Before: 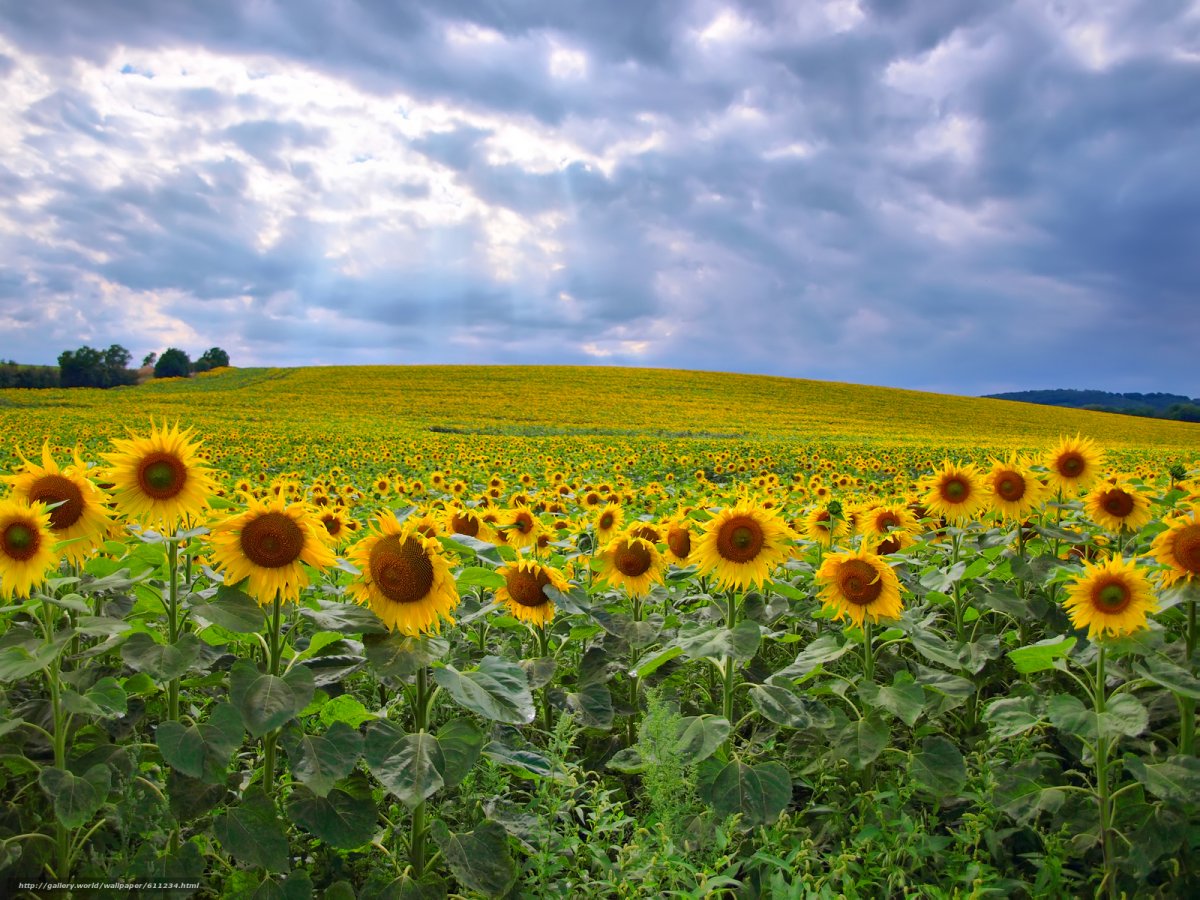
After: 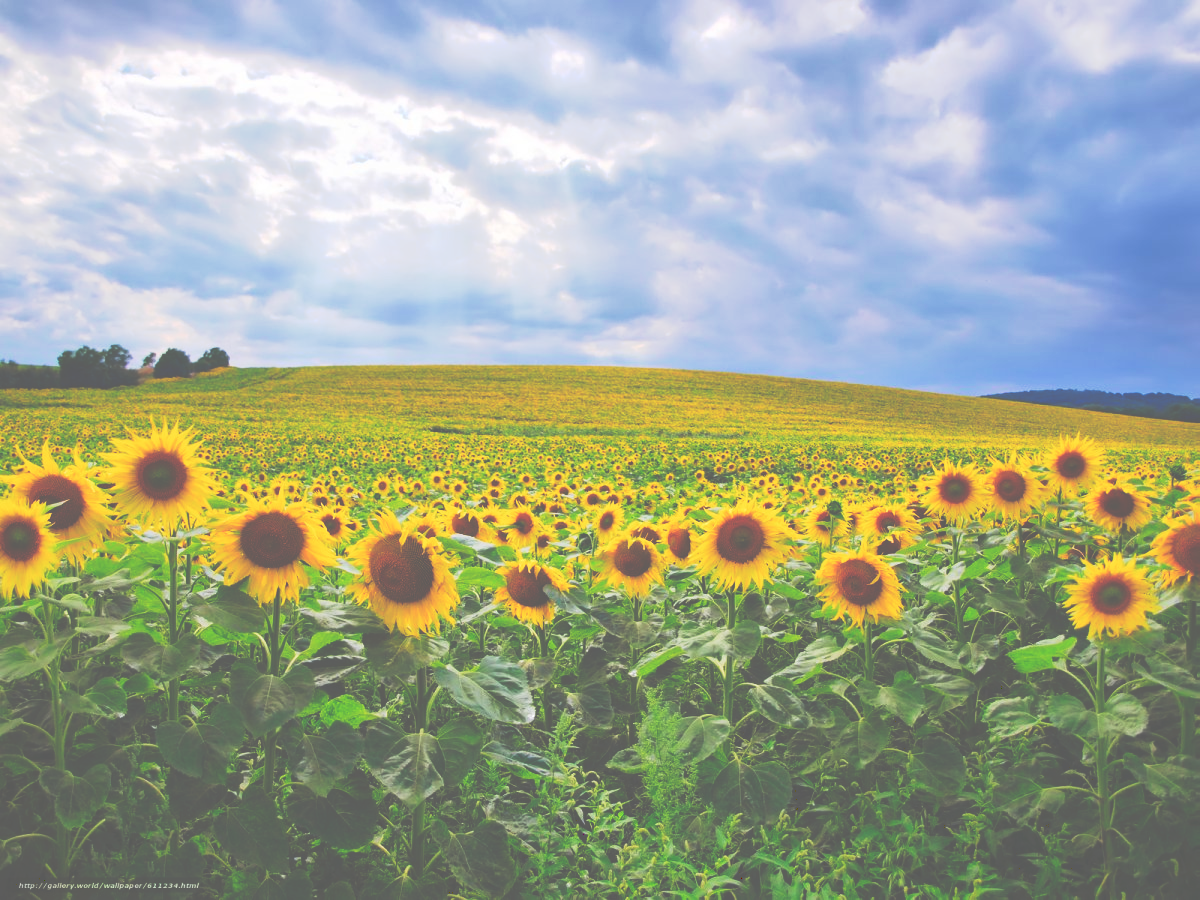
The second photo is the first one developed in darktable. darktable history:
tone curve: curves: ch0 [(0, 0) (0.003, 0.345) (0.011, 0.345) (0.025, 0.345) (0.044, 0.349) (0.069, 0.353) (0.1, 0.356) (0.136, 0.359) (0.177, 0.366) (0.224, 0.378) (0.277, 0.398) (0.335, 0.429) (0.399, 0.476) (0.468, 0.545) (0.543, 0.624) (0.623, 0.721) (0.709, 0.811) (0.801, 0.876) (0.898, 0.913) (1, 1)], preserve colors none
levels: levels [0, 0.478, 1]
